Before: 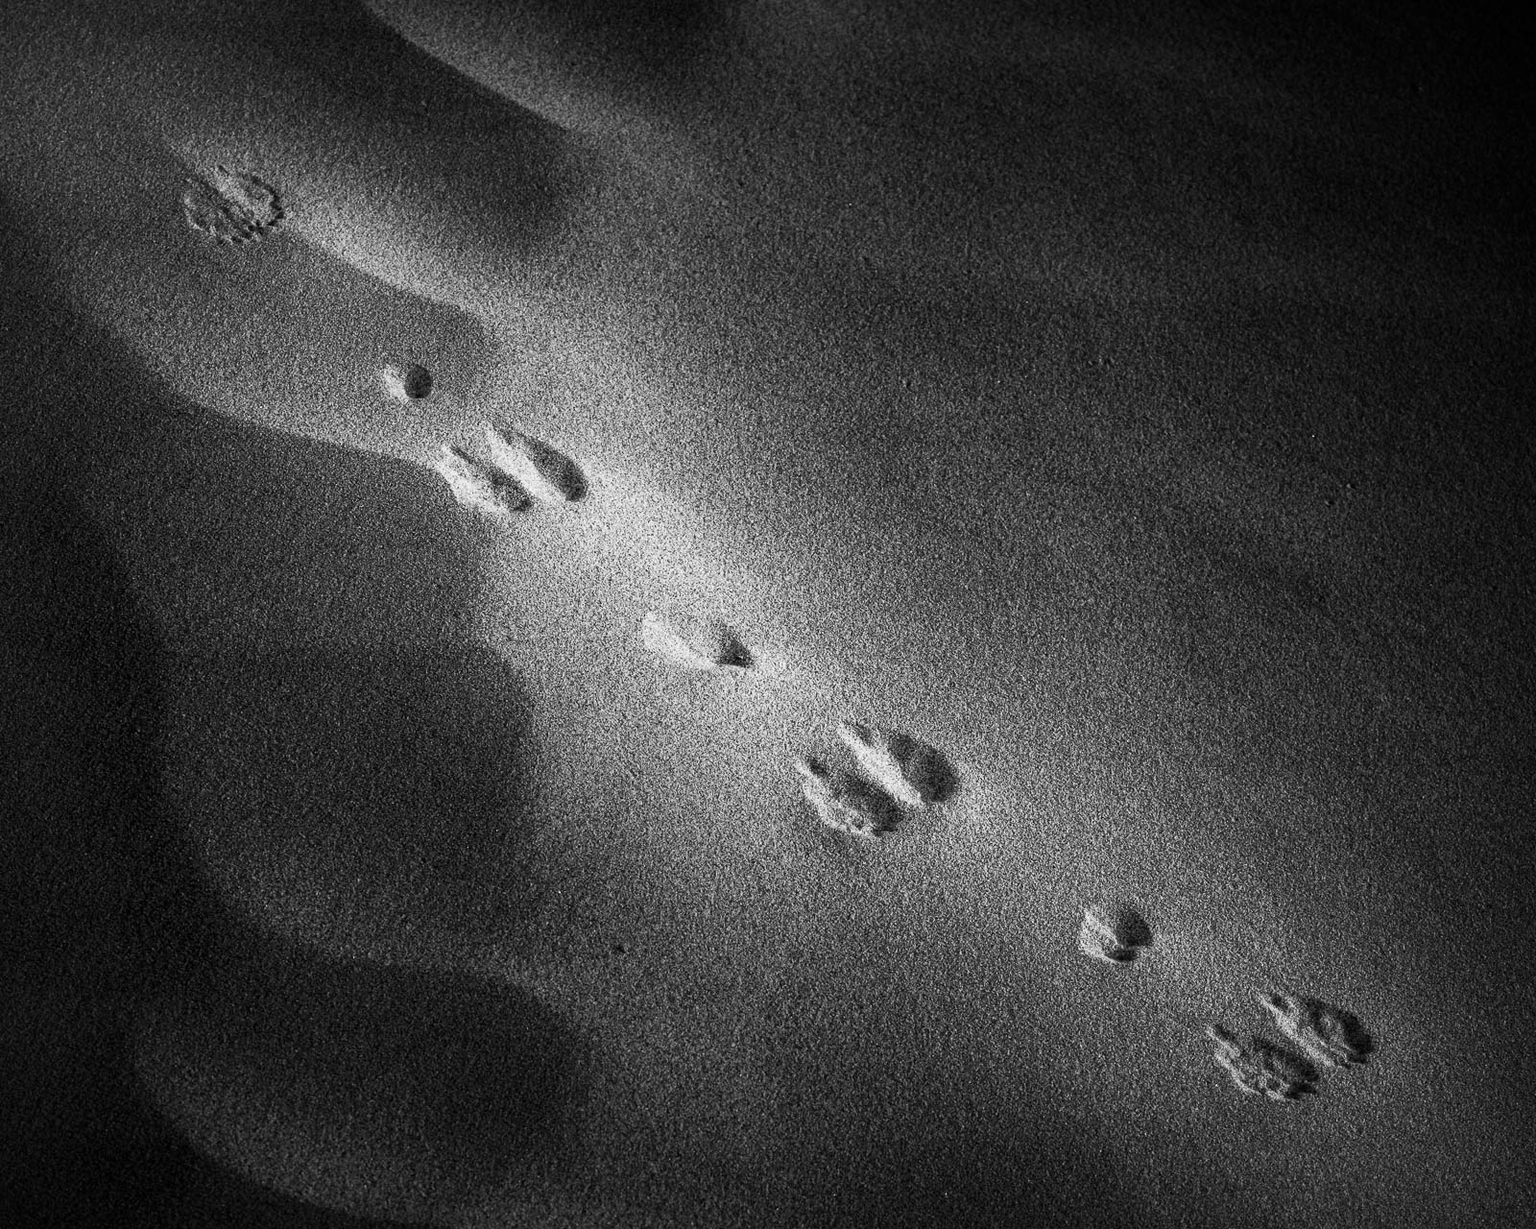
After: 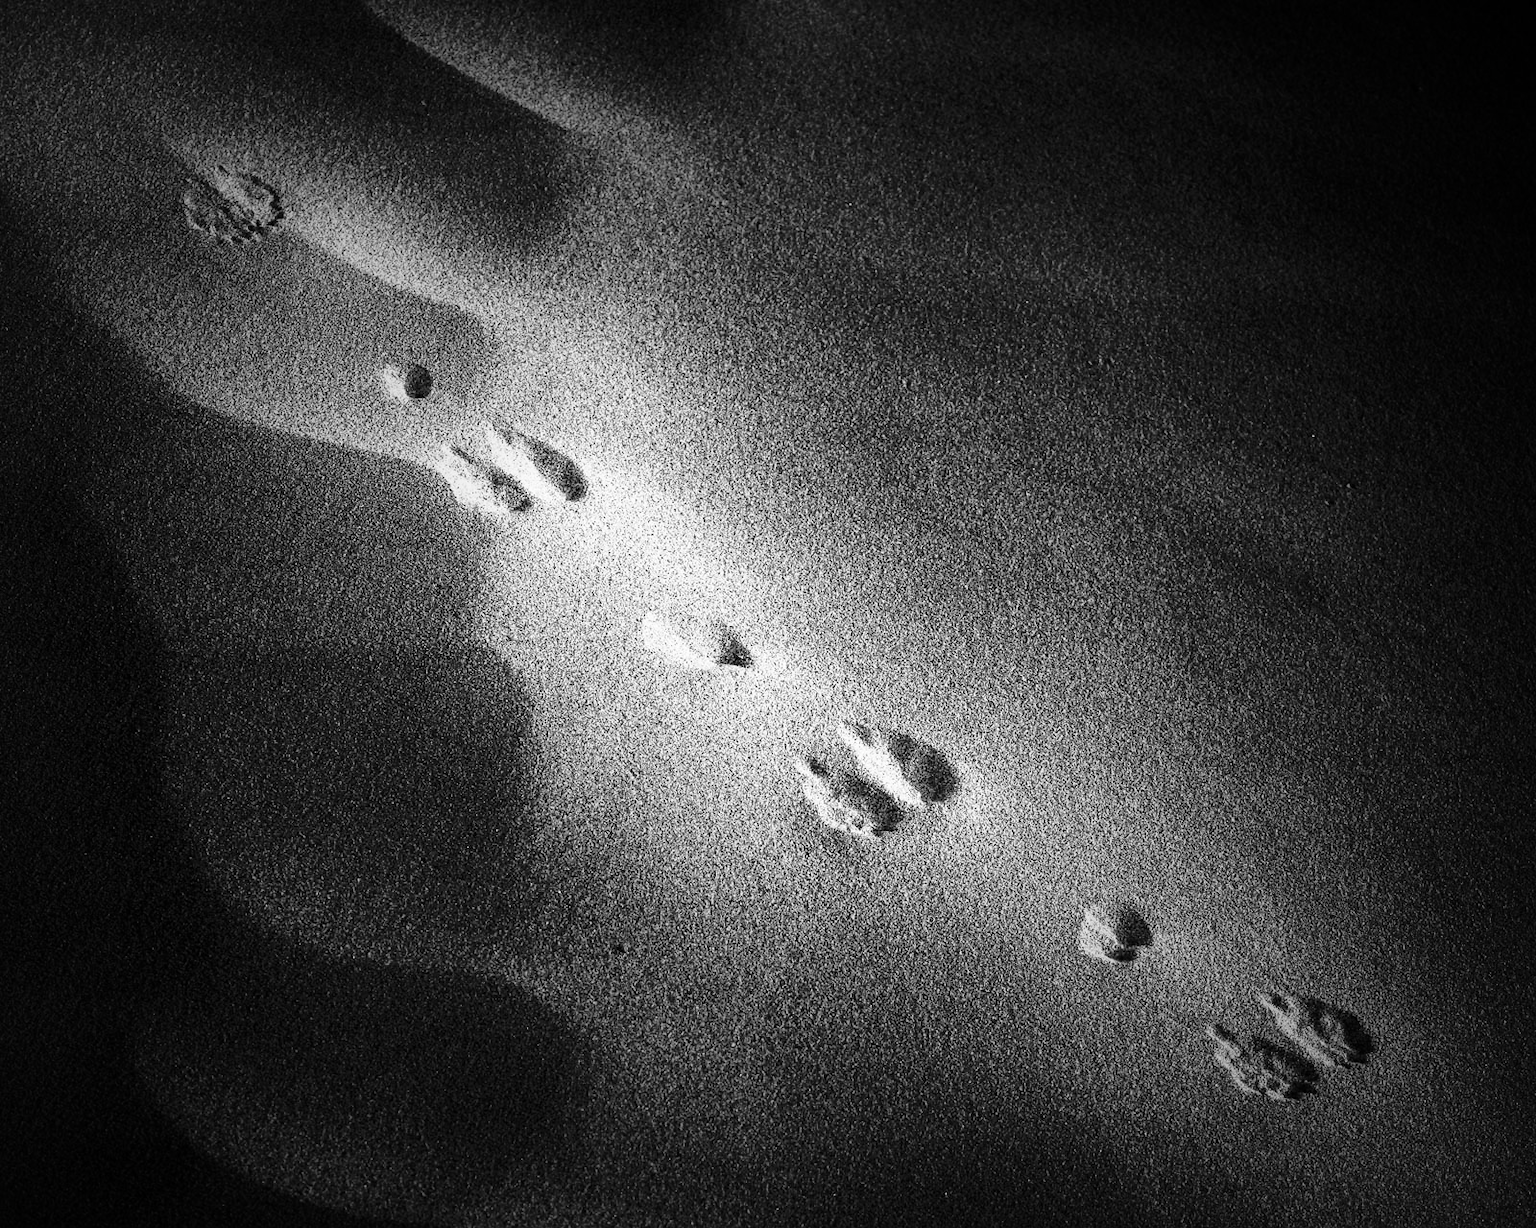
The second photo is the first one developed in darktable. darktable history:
vignetting: fall-off start 33.8%, fall-off radius 64.71%, brightness -0.582, saturation -0.115, width/height ratio 0.96, unbound false
shadows and highlights: shadows 4.39, highlights -16.2, highlights color adjustment 40.61%, soften with gaussian
base curve: curves: ch0 [(0, 0) (0.036, 0.037) (0.121, 0.228) (0.46, 0.76) (0.859, 0.983) (1, 1)], preserve colors none
